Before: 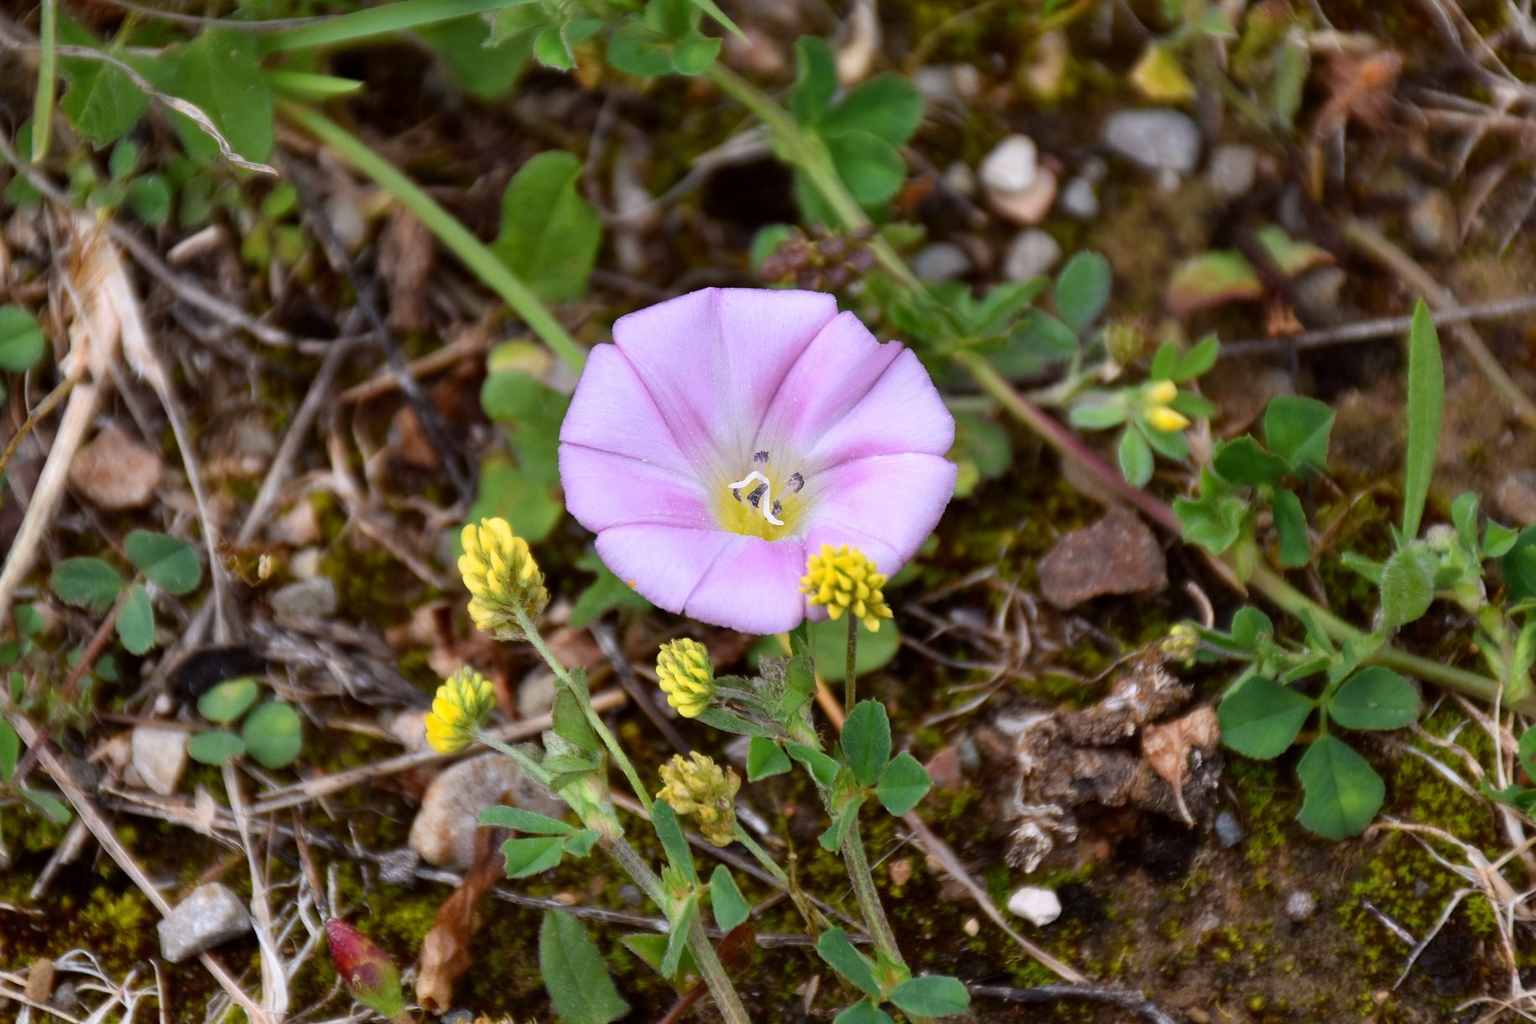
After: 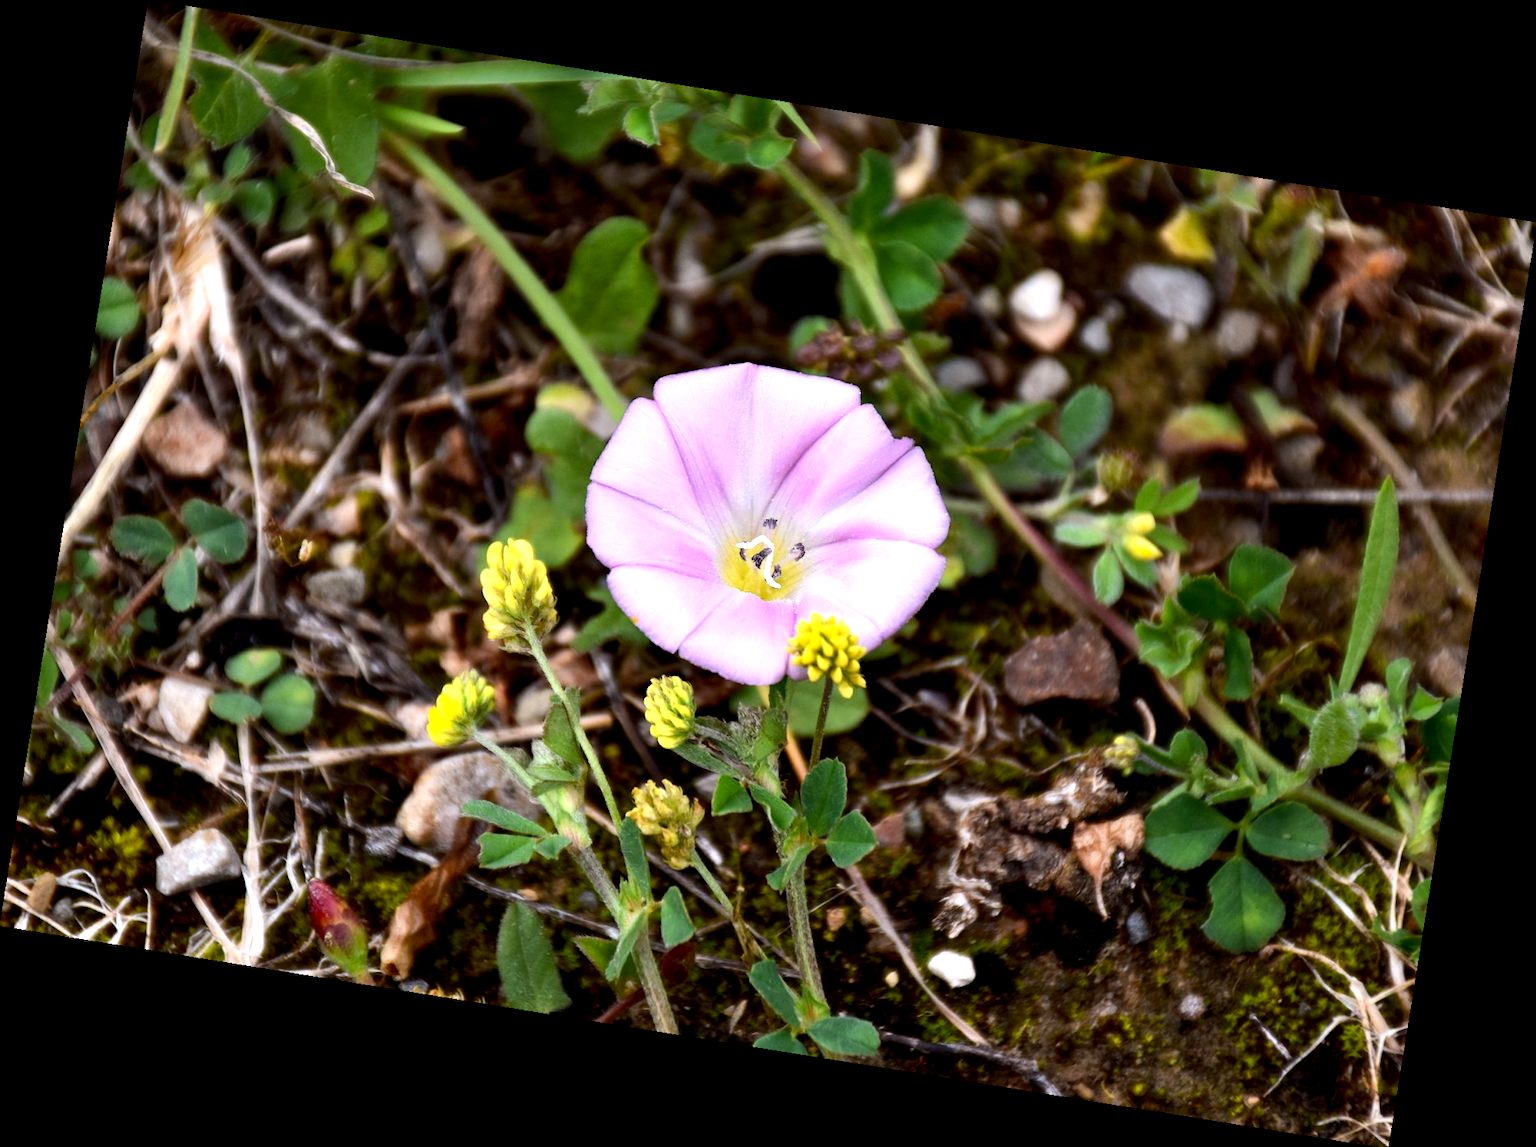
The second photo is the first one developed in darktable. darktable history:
rotate and perspective: rotation 9.12°, automatic cropping off
exposure: black level correction 0.01, exposure 0.014 EV, compensate highlight preservation false
tone equalizer: -8 EV -0.75 EV, -7 EV -0.7 EV, -6 EV -0.6 EV, -5 EV -0.4 EV, -3 EV 0.4 EV, -2 EV 0.6 EV, -1 EV 0.7 EV, +0 EV 0.75 EV, edges refinement/feathering 500, mask exposure compensation -1.57 EV, preserve details no
